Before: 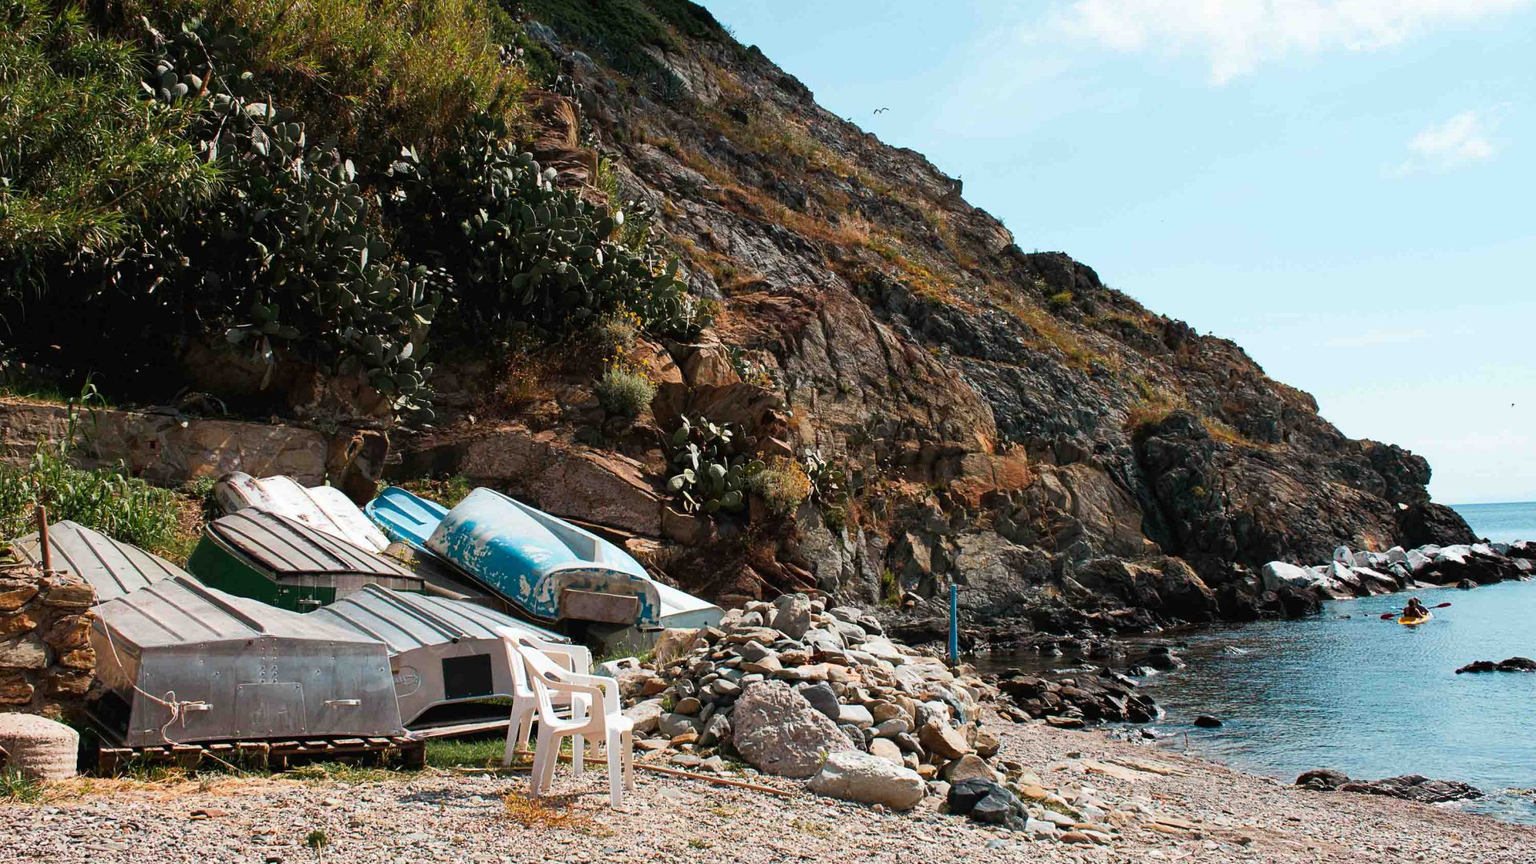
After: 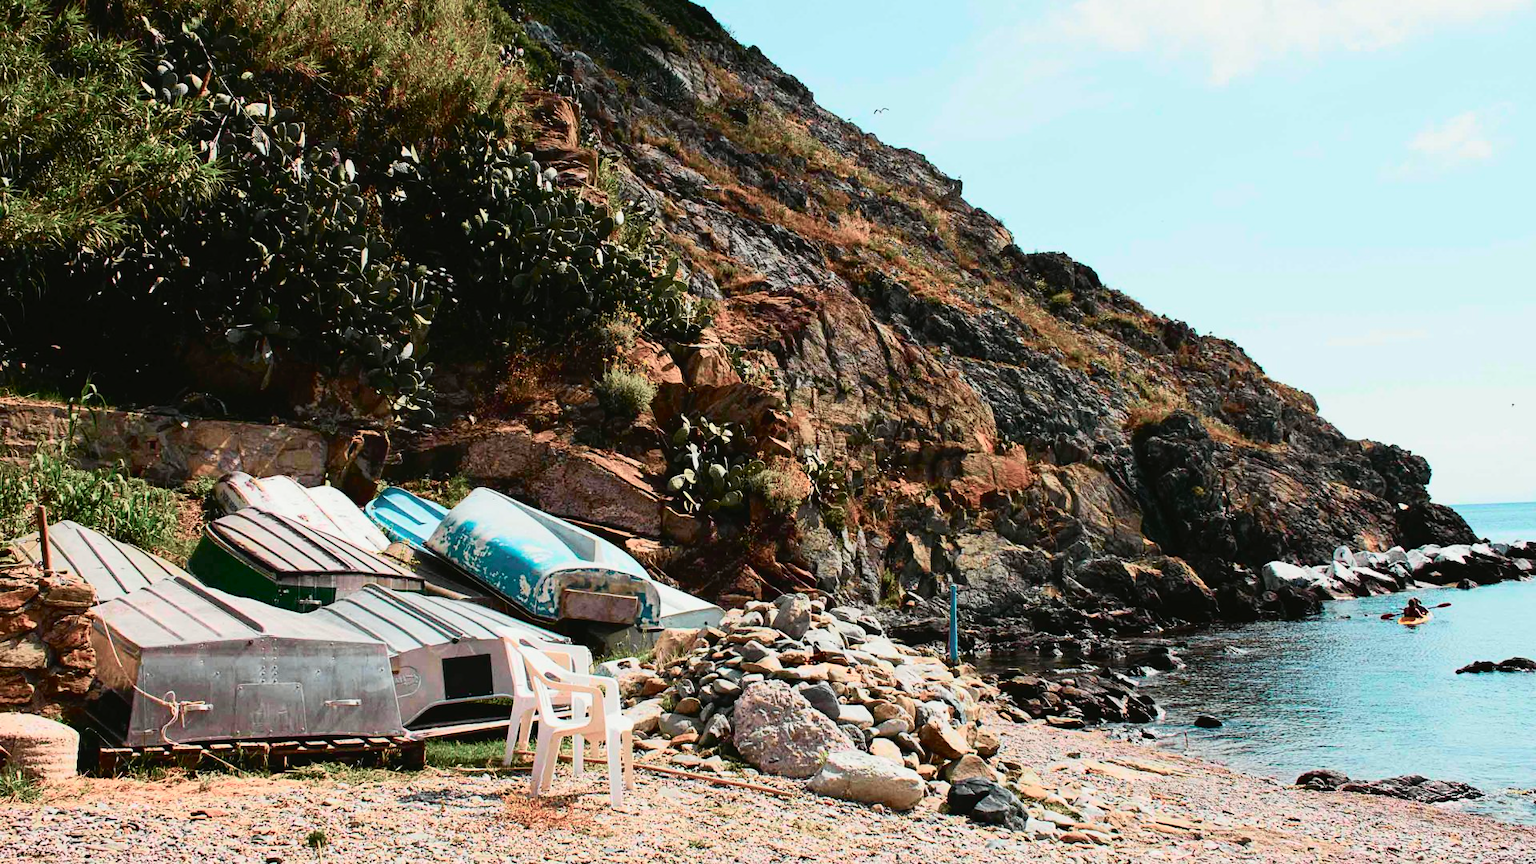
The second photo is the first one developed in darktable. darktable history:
tone curve: curves: ch0 [(0, 0.023) (0.113, 0.081) (0.204, 0.197) (0.498, 0.608) (0.709, 0.819) (0.984, 0.961)]; ch1 [(0, 0) (0.172, 0.123) (0.317, 0.272) (0.414, 0.382) (0.476, 0.479) (0.505, 0.501) (0.528, 0.54) (0.618, 0.647) (0.709, 0.764) (1, 1)]; ch2 [(0, 0) (0.411, 0.424) (0.492, 0.502) (0.521, 0.521) (0.55, 0.576) (0.686, 0.638) (1, 1)], color space Lab, independent channels, preserve colors none
